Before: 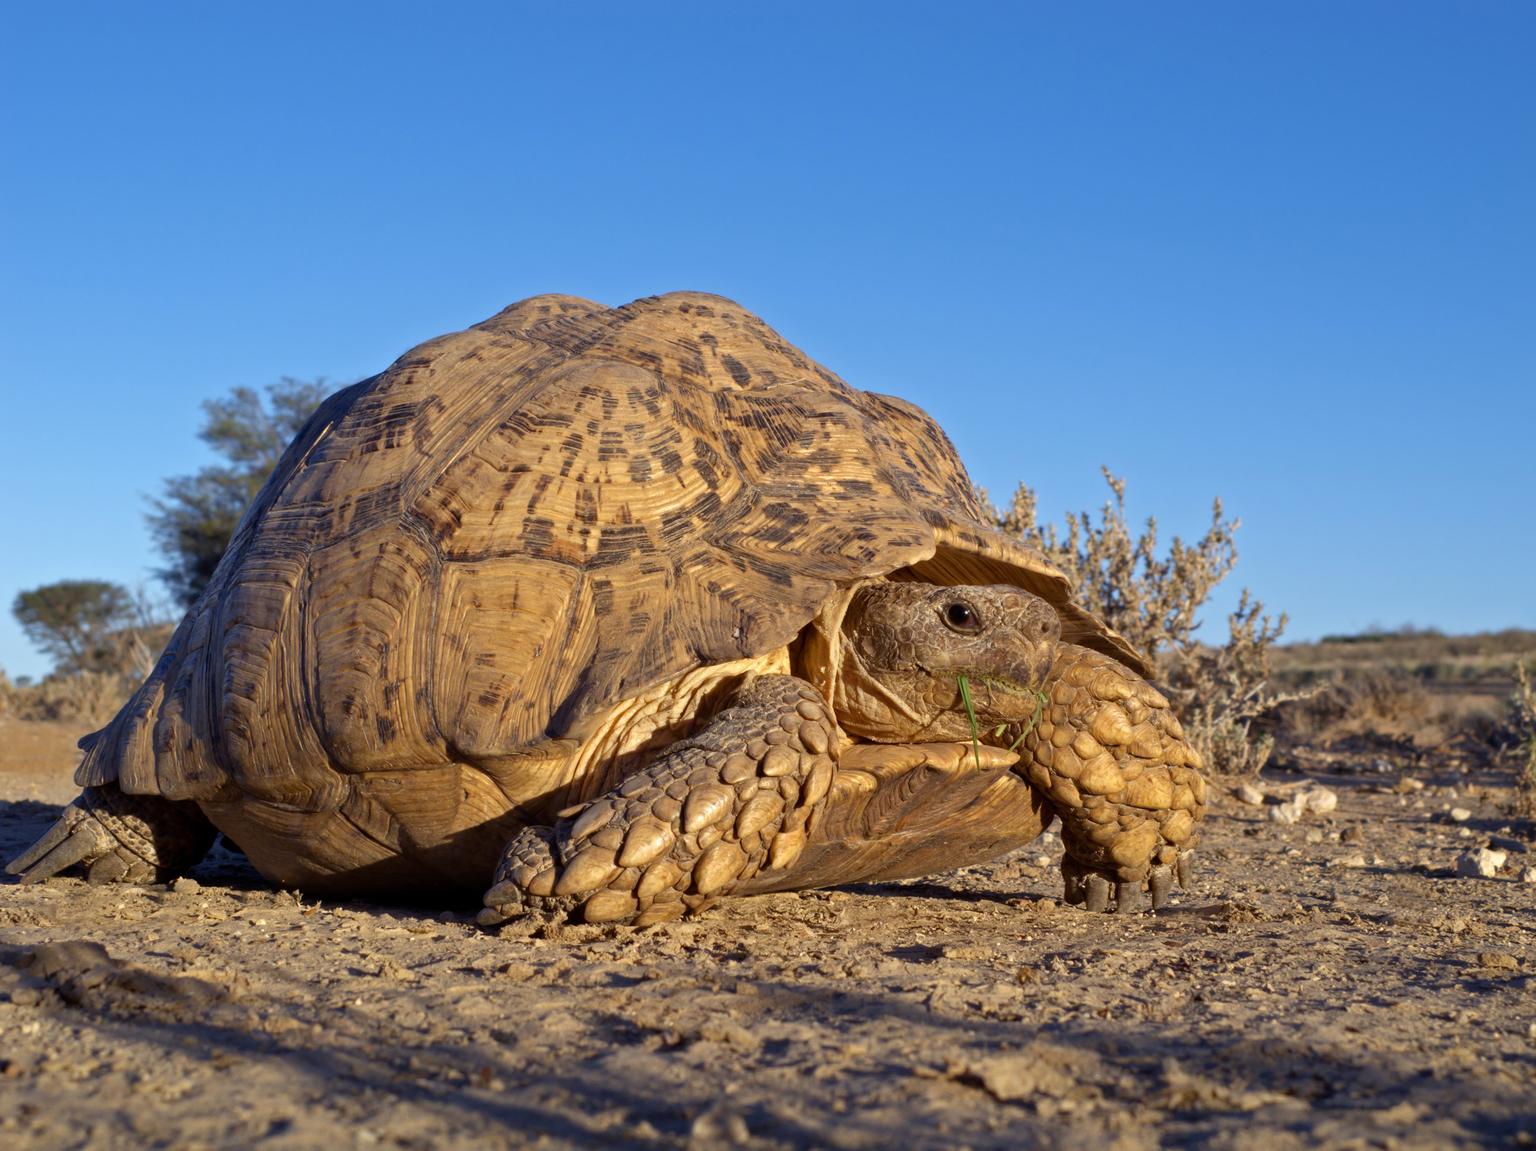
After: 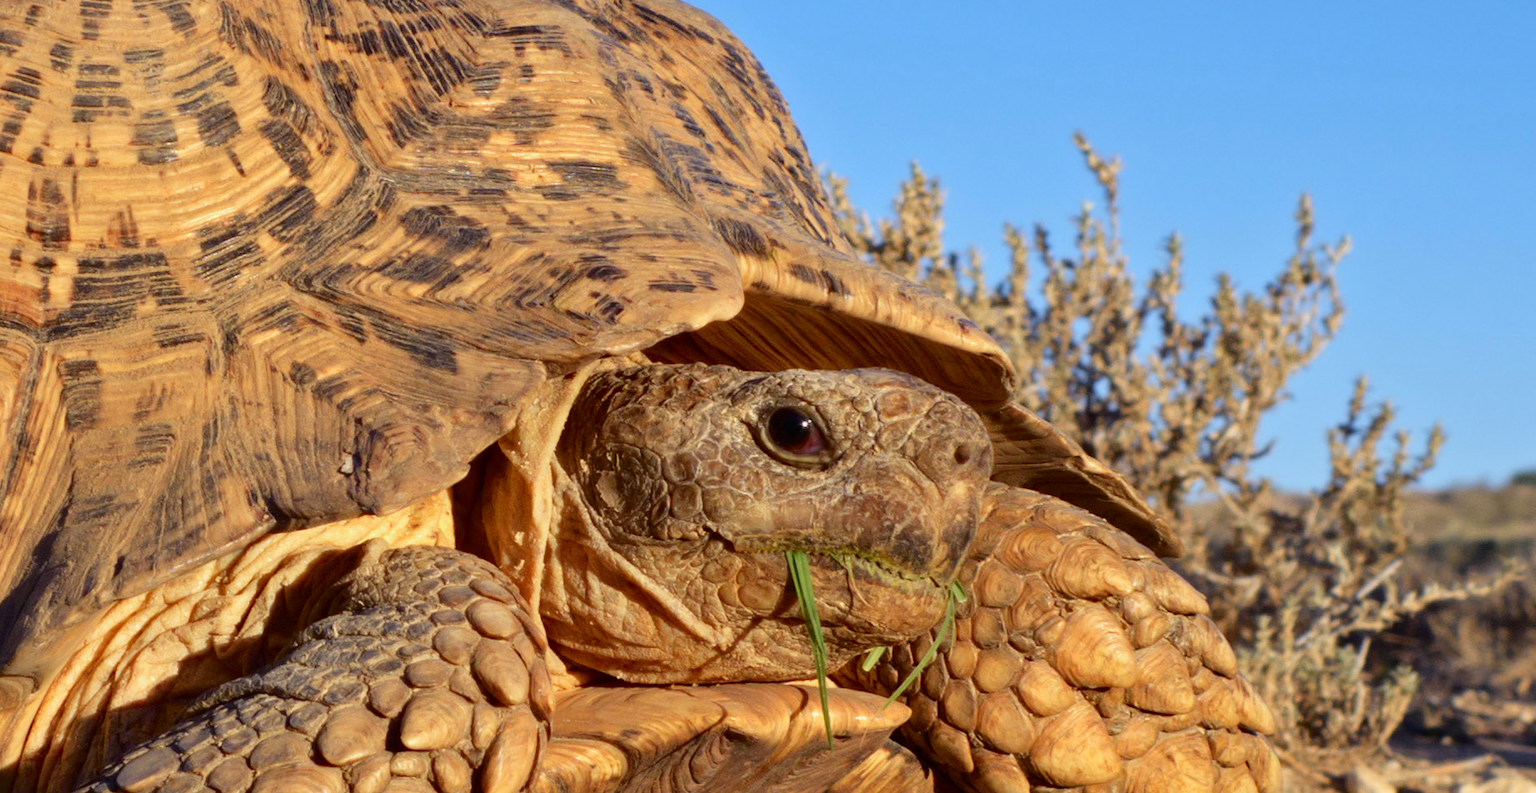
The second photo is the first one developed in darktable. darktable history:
tone curve: curves: ch0 [(0, 0.008) (0.046, 0.032) (0.151, 0.108) (0.367, 0.379) (0.496, 0.526) (0.771, 0.786) (0.857, 0.85) (1, 0.965)]; ch1 [(0, 0) (0.248, 0.252) (0.388, 0.383) (0.482, 0.478) (0.499, 0.499) (0.518, 0.518) (0.544, 0.552) (0.585, 0.617) (0.683, 0.735) (0.823, 0.894) (1, 1)]; ch2 [(0, 0) (0.302, 0.284) (0.427, 0.417) (0.473, 0.47) (0.503, 0.503) (0.523, 0.518) (0.55, 0.563) (0.624, 0.643) (0.753, 0.764) (1, 1)], color space Lab, independent channels, preserve colors none
crop: left 36.607%, top 34.735%, right 13.146%, bottom 30.611%
